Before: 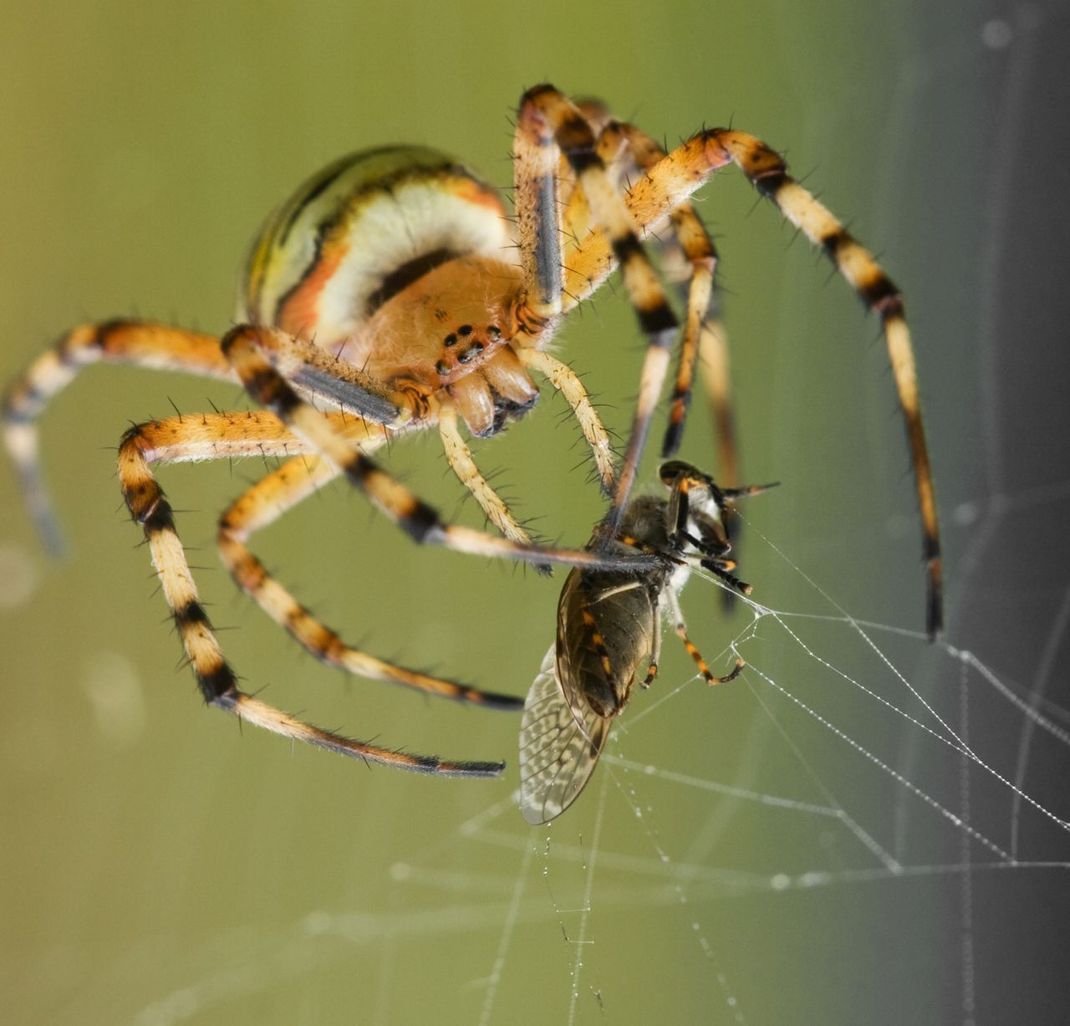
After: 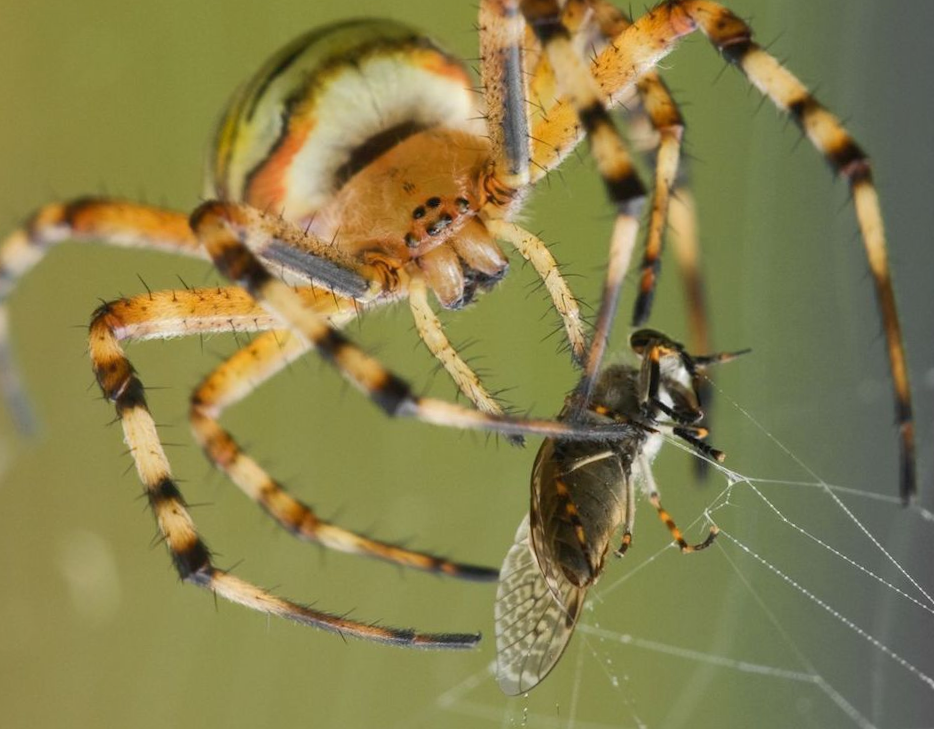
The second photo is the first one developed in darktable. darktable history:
shadows and highlights: on, module defaults
rotate and perspective: rotation -1°, crop left 0.011, crop right 0.989, crop top 0.025, crop bottom 0.975
crop and rotate: left 2.425%, top 11.305%, right 9.6%, bottom 15.08%
